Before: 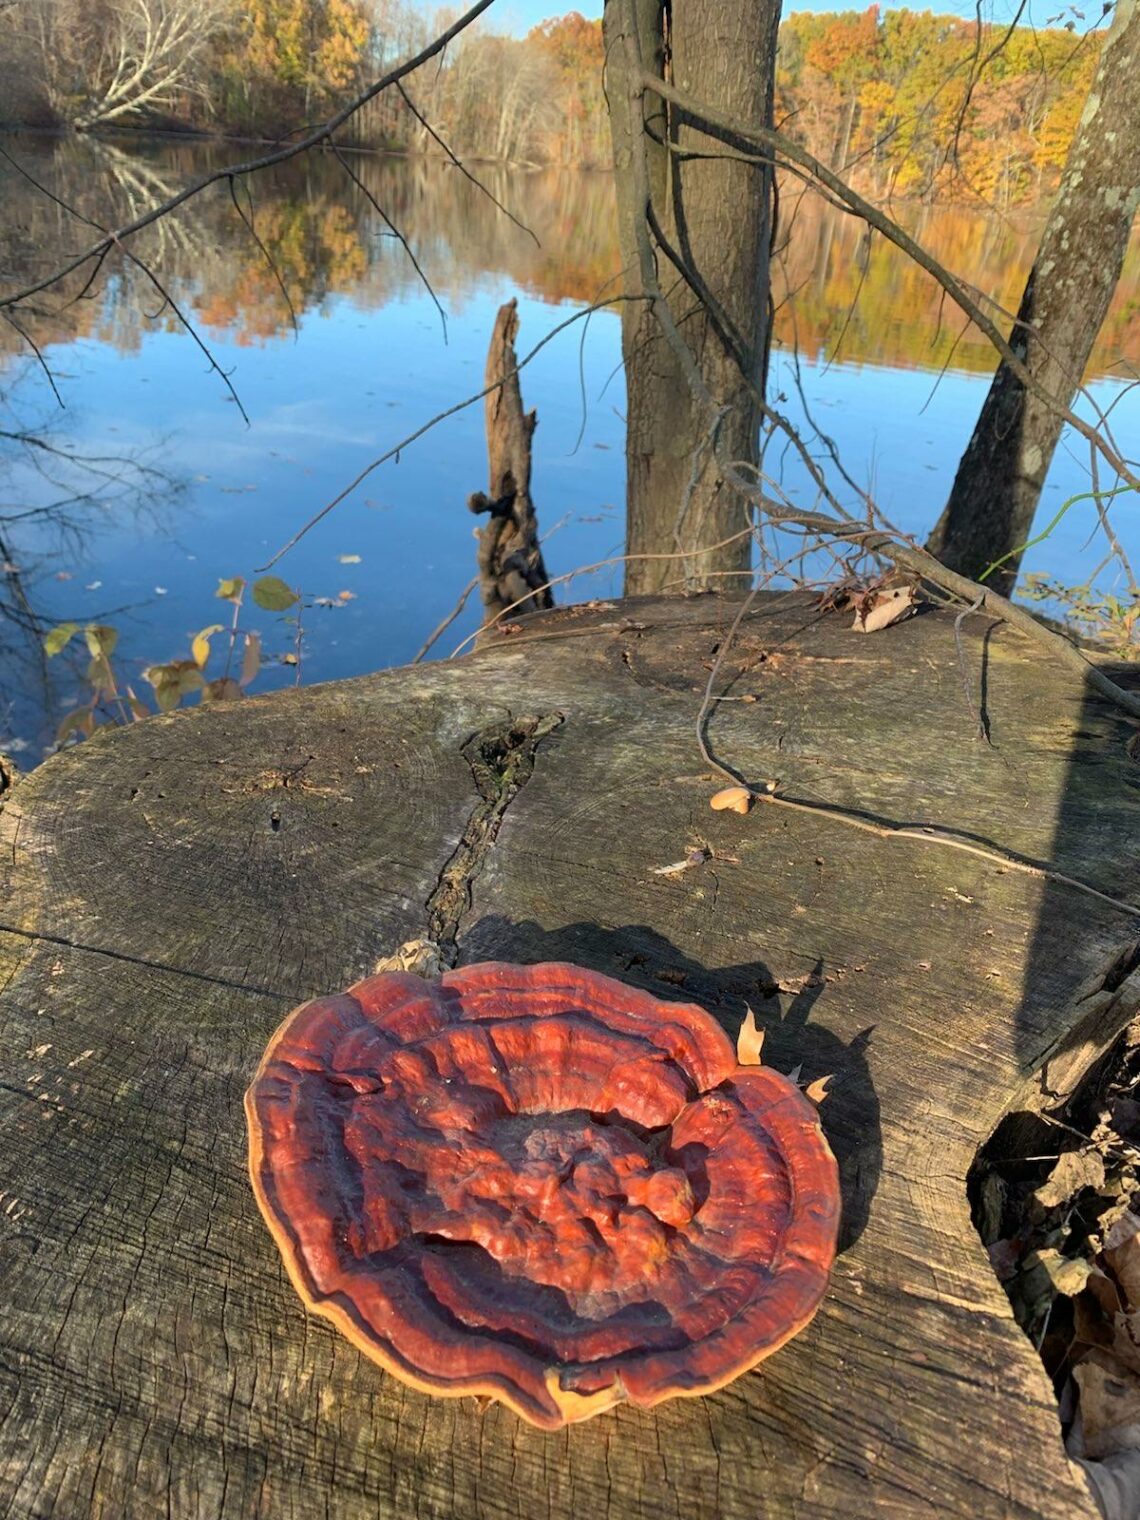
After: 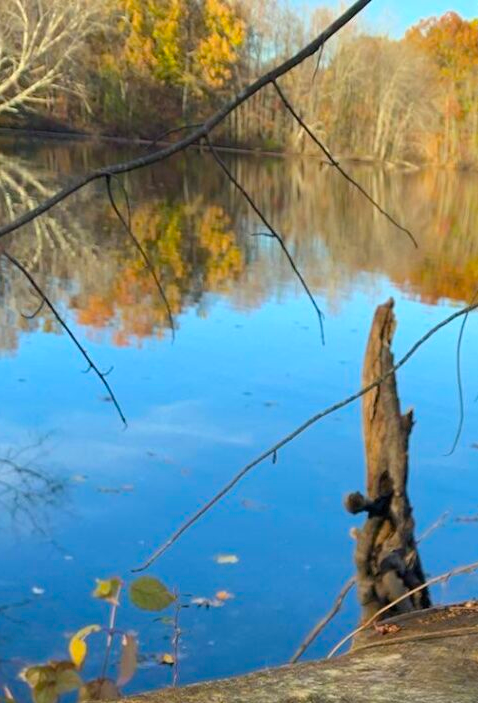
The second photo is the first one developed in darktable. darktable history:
color balance rgb: perceptual saturation grading › global saturation 25%, global vibrance 20%
crop and rotate: left 10.817%, top 0.062%, right 47.194%, bottom 53.626%
